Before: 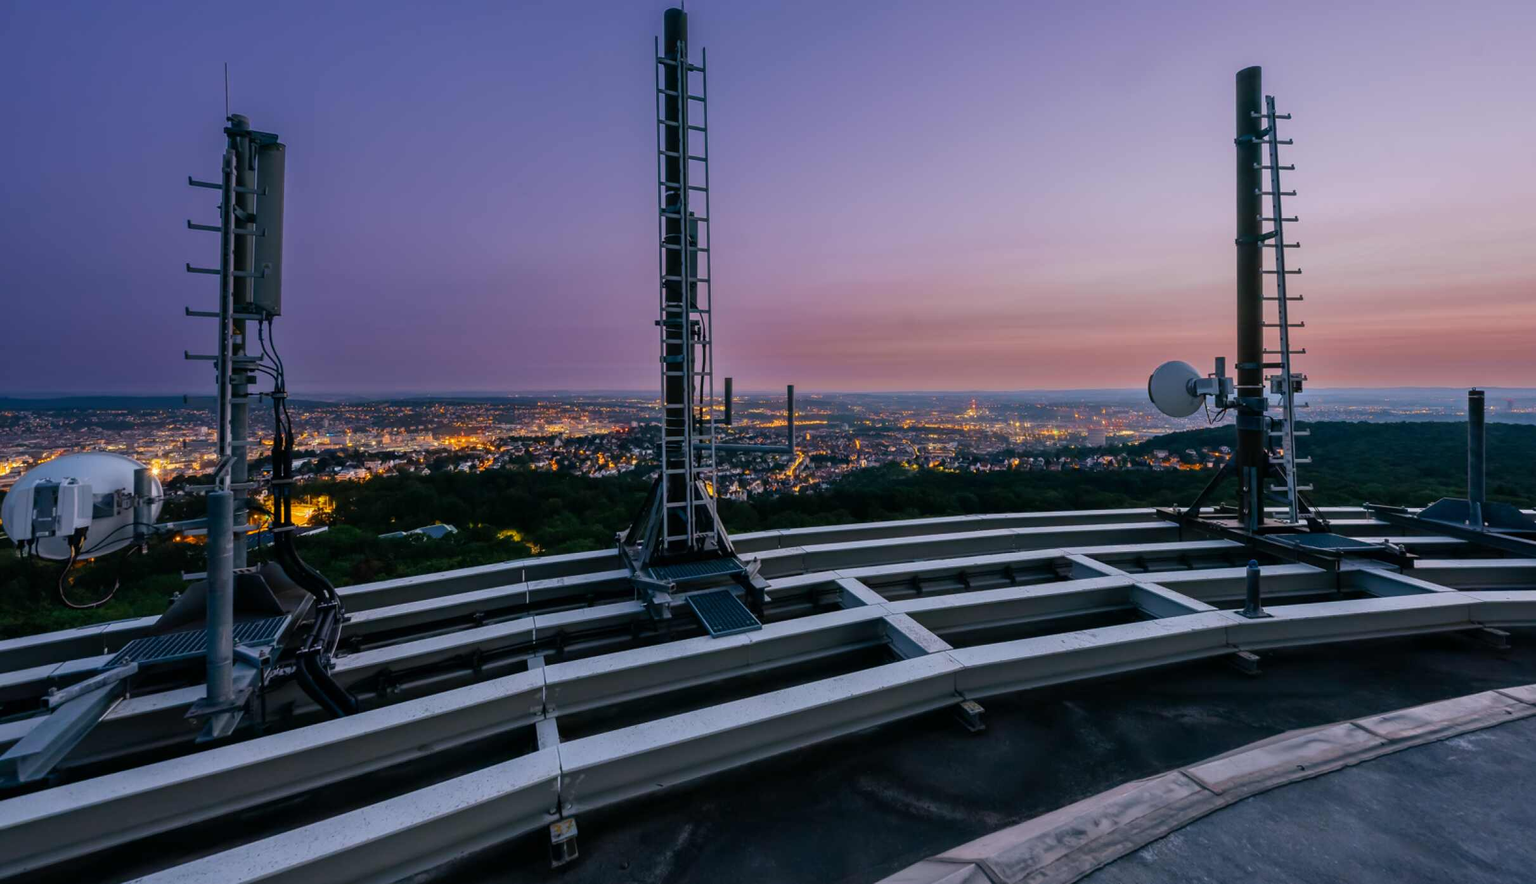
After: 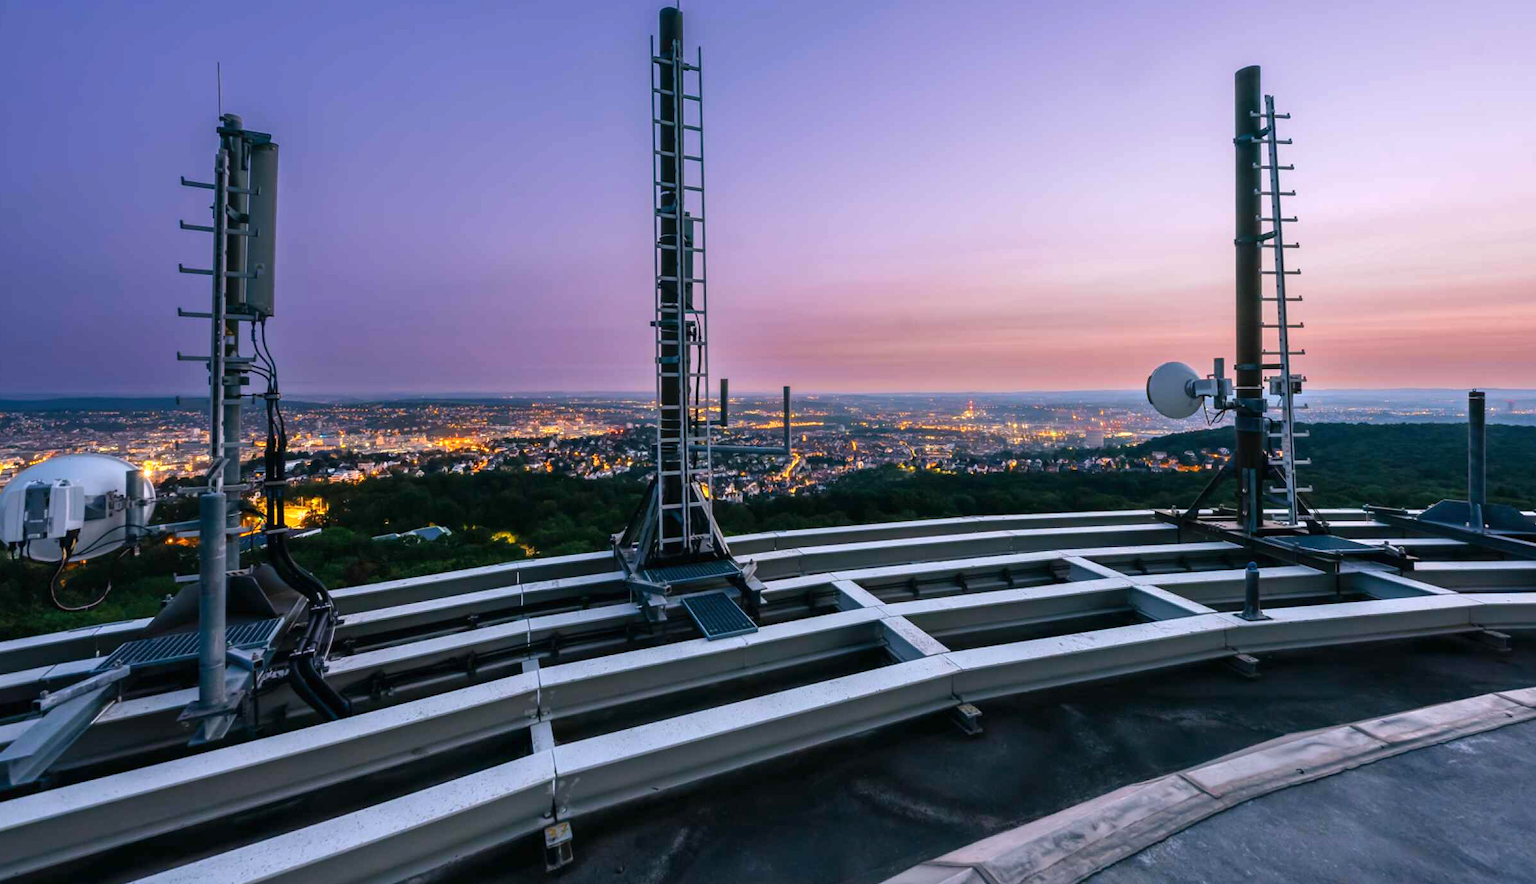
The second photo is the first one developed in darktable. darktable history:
crop and rotate: left 0.614%, top 0.179%, bottom 0.309%
exposure: black level correction 0, exposure 0.7 EV, compensate exposure bias true, compensate highlight preservation false
